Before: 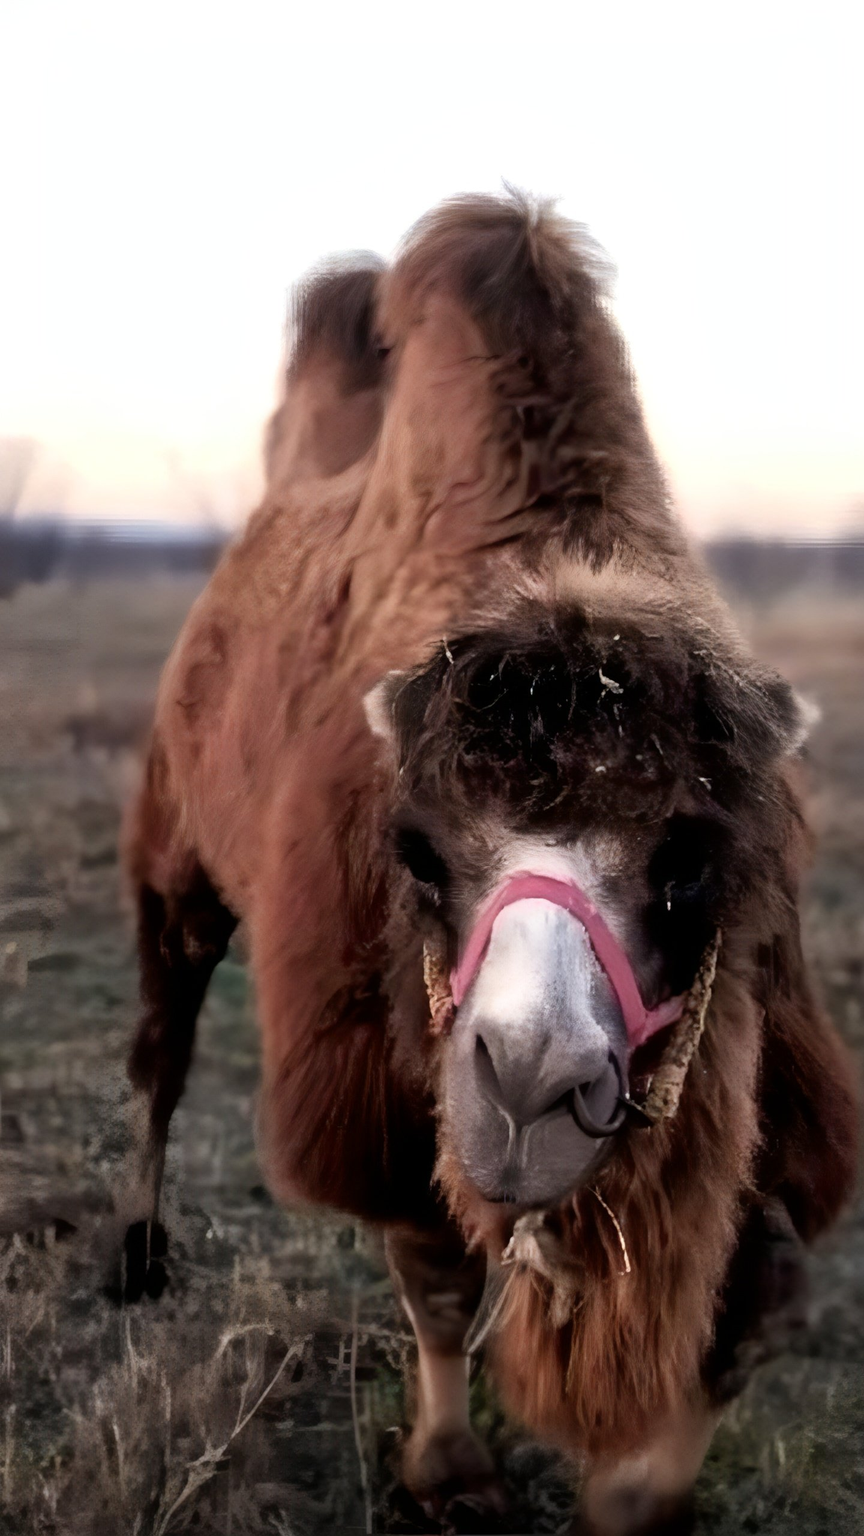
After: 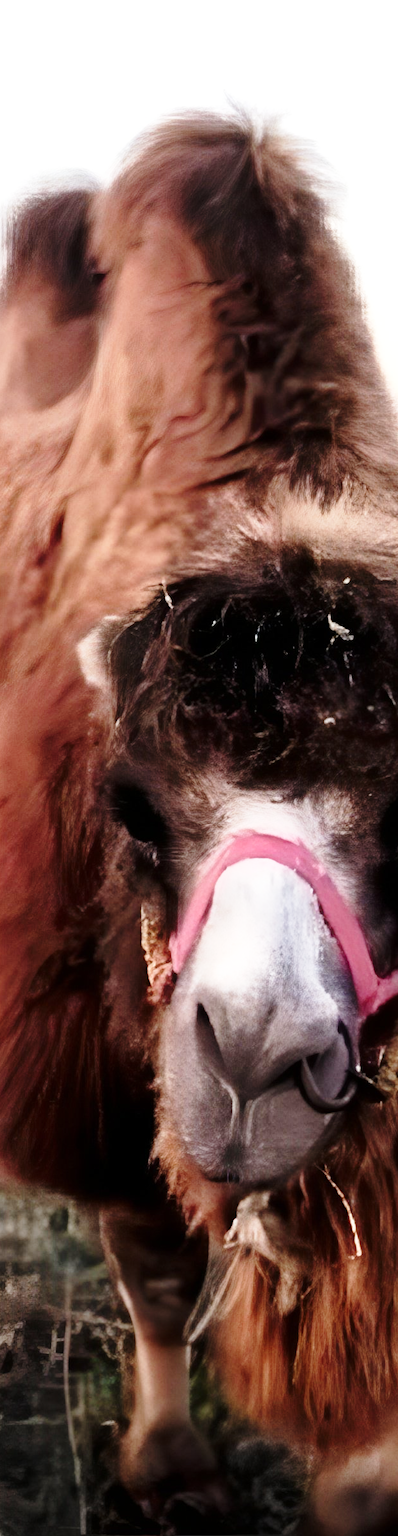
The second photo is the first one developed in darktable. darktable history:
base curve: curves: ch0 [(0, 0) (0.028, 0.03) (0.121, 0.232) (0.46, 0.748) (0.859, 0.968) (1, 1)], preserve colors none
crop: left 33.718%, top 5.979%, right 22.884%
